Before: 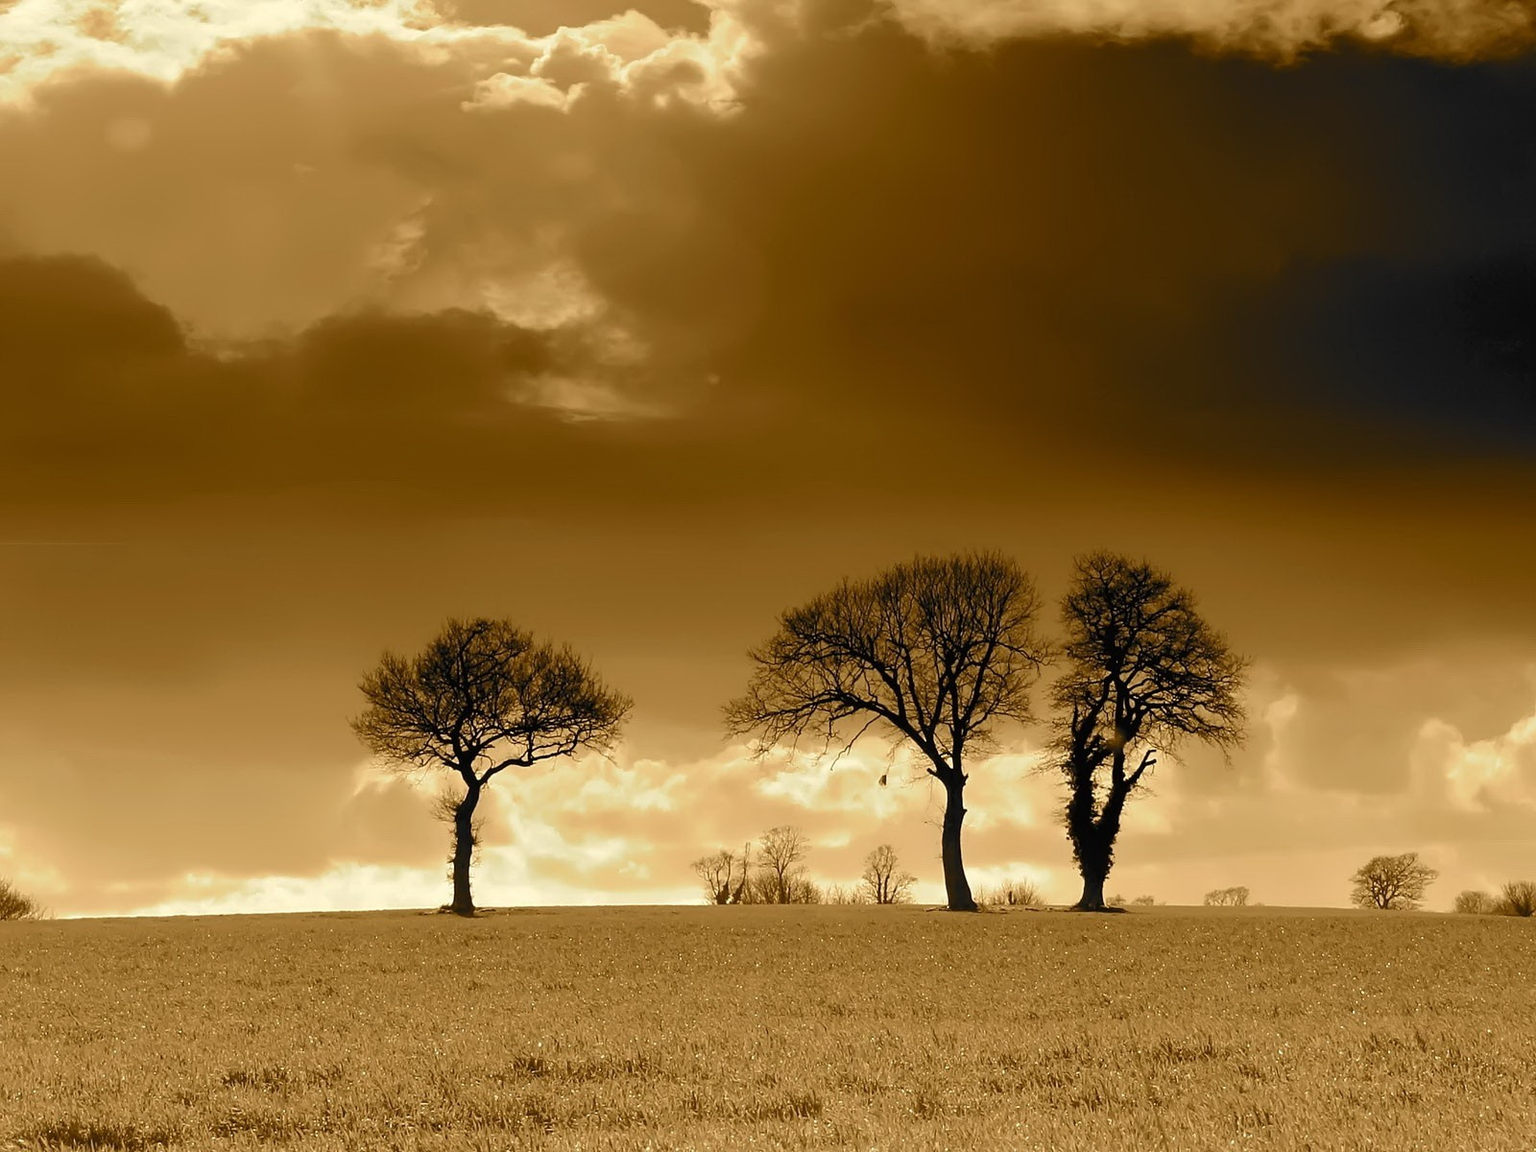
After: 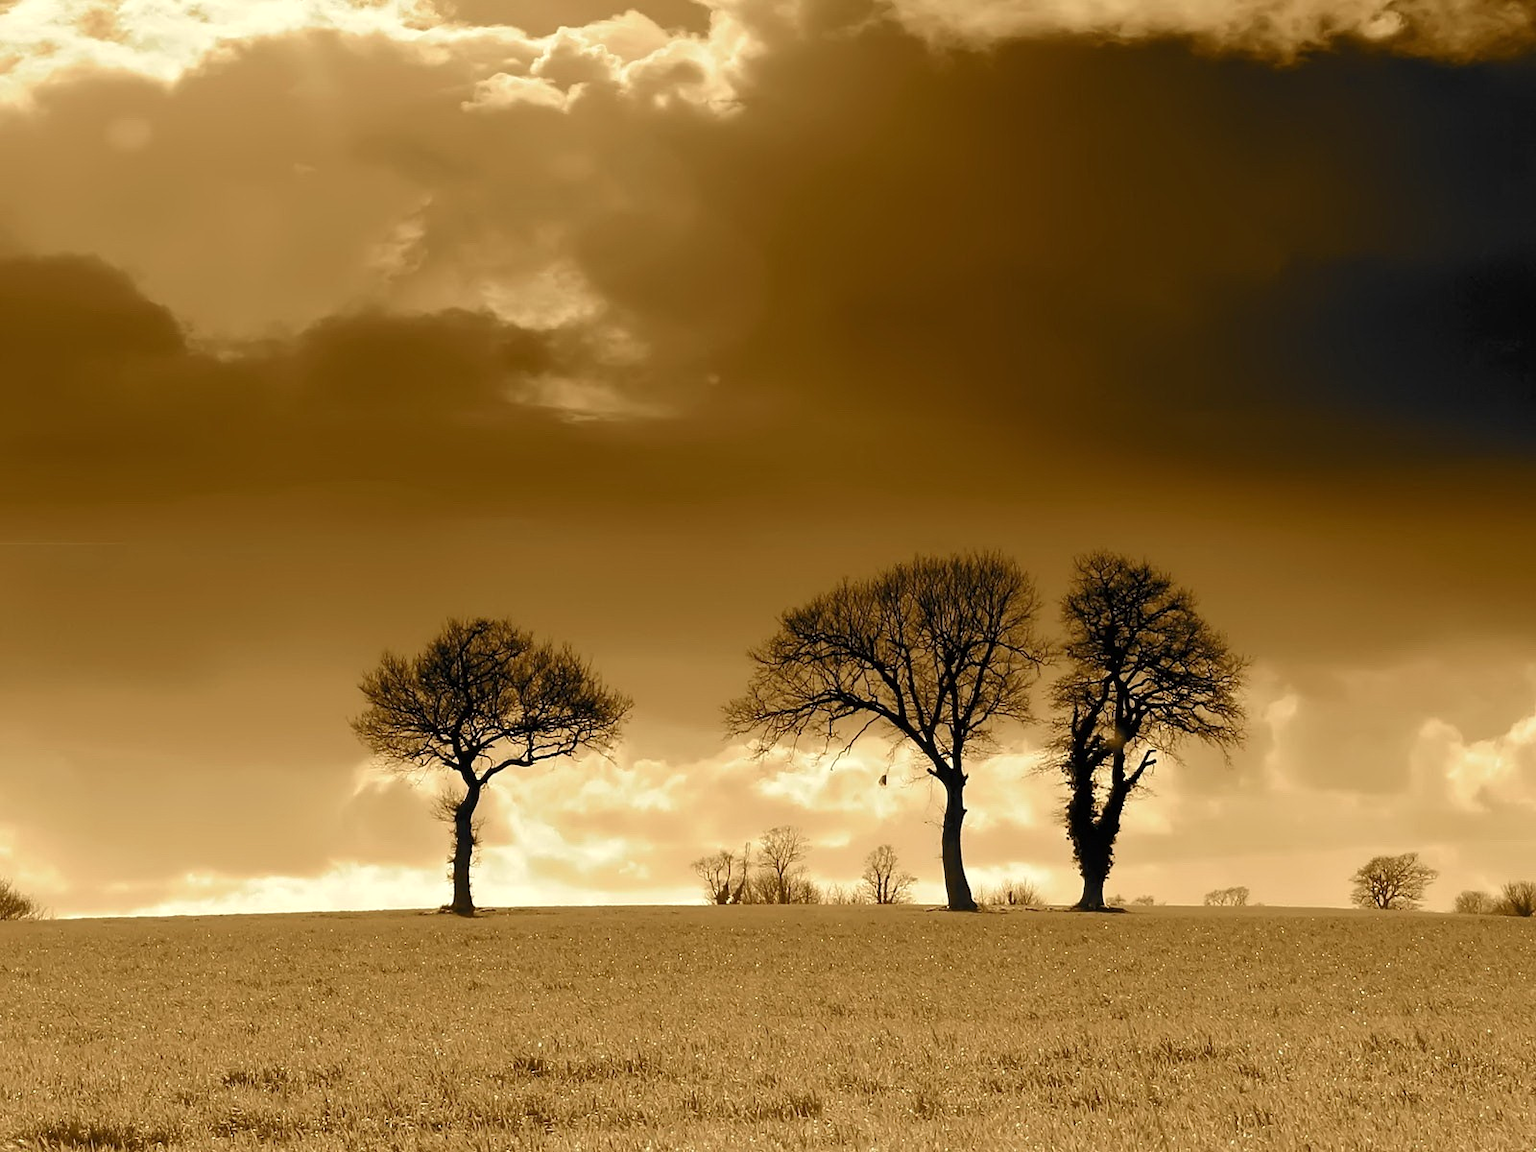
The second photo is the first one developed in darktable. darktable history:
contrast brightness saturation: saturation -0.05
exposure: black level correction 0.001, exposure 0.14 EV, compensate highlight preservation false
